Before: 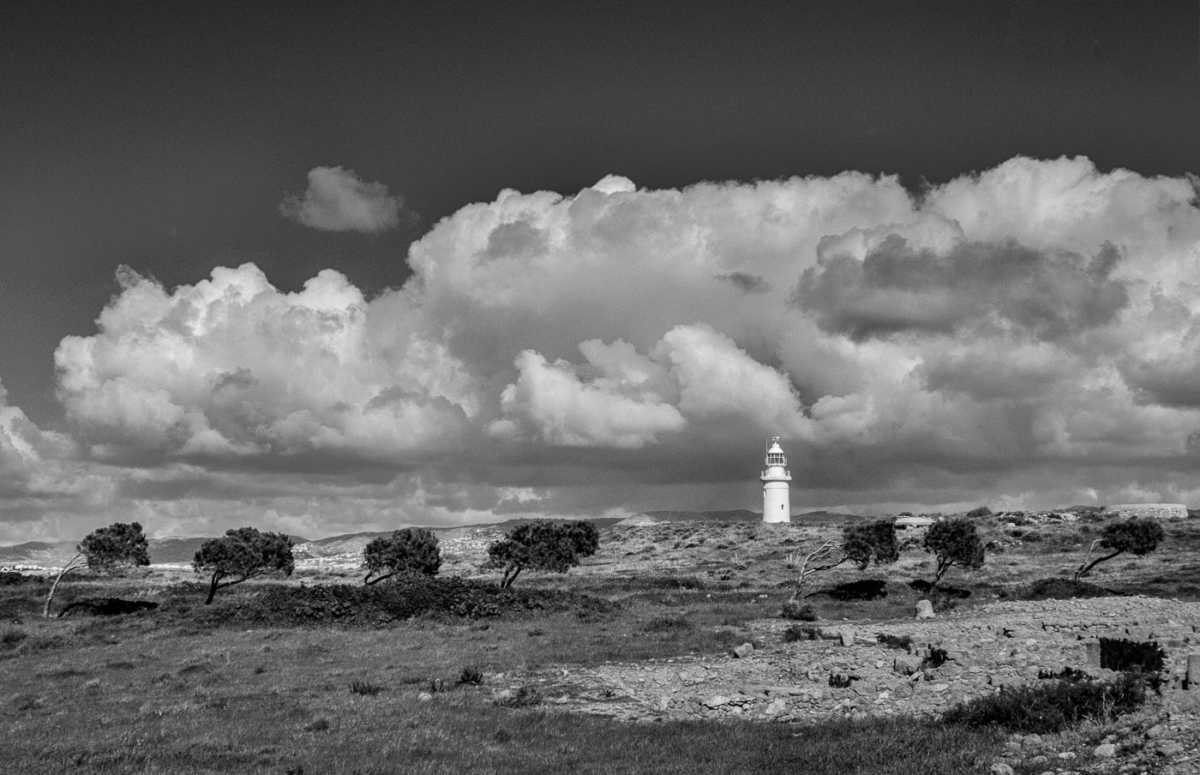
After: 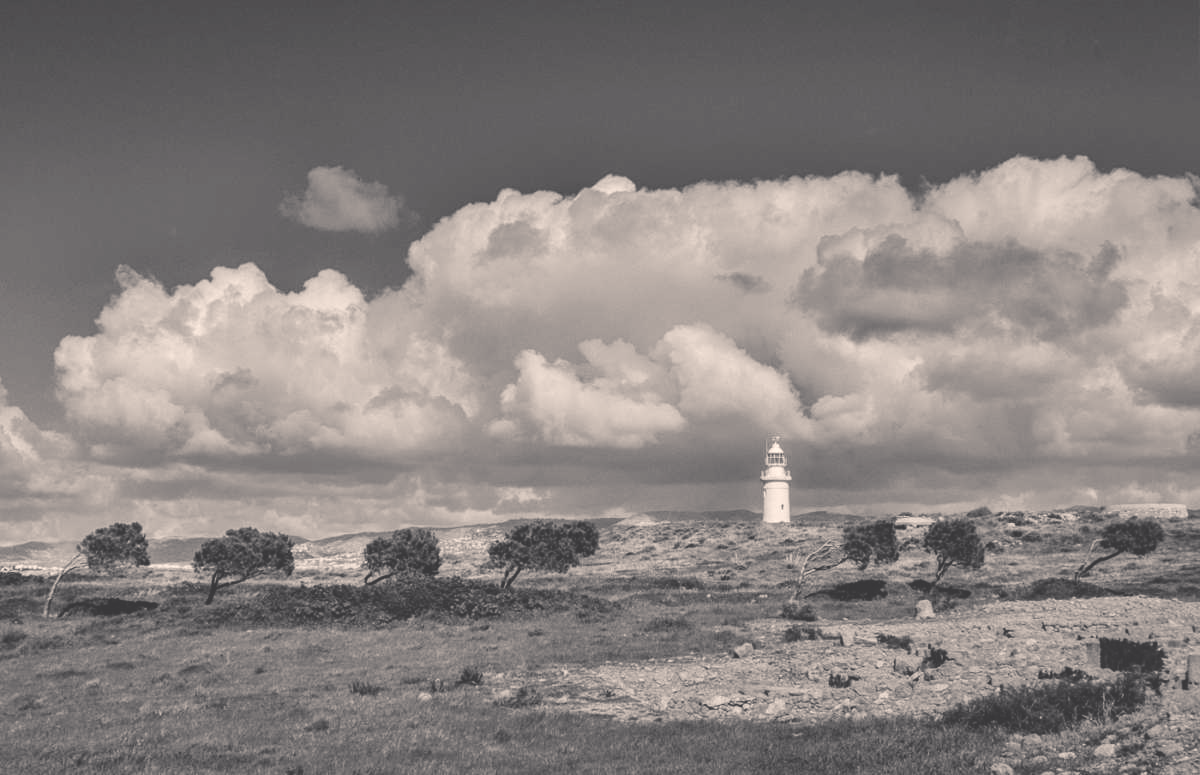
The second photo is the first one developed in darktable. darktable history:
exposure: exposure -0.05 EV
contrast brightness saturation: brightness 0.15
color balance rgb: shadows lift › chroma 2%, shadows lift › hue 247.2°, power › chroma 0.3%, power › hue 25.2°, highlights gain › chroma 3%, highlights gain › hue 60°, global offset › luminance 2%, perceptual saturation grading › global saturation 20%, perceptual saturation grading › highlights -20%, perceptual saturation grading › shadows 30%
